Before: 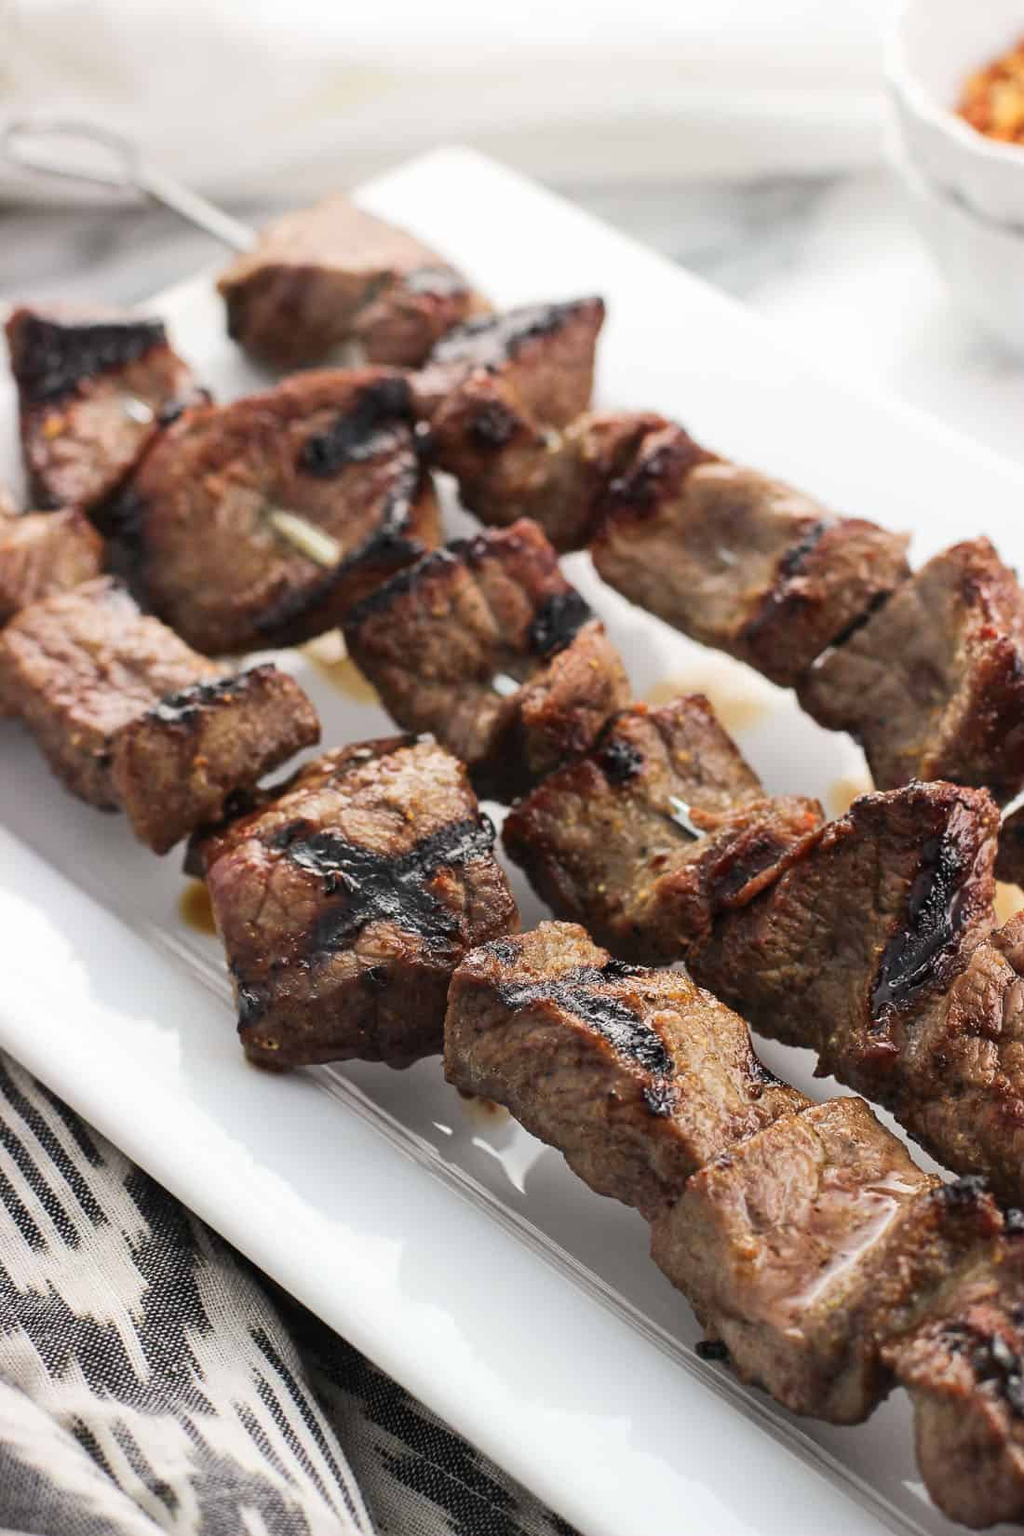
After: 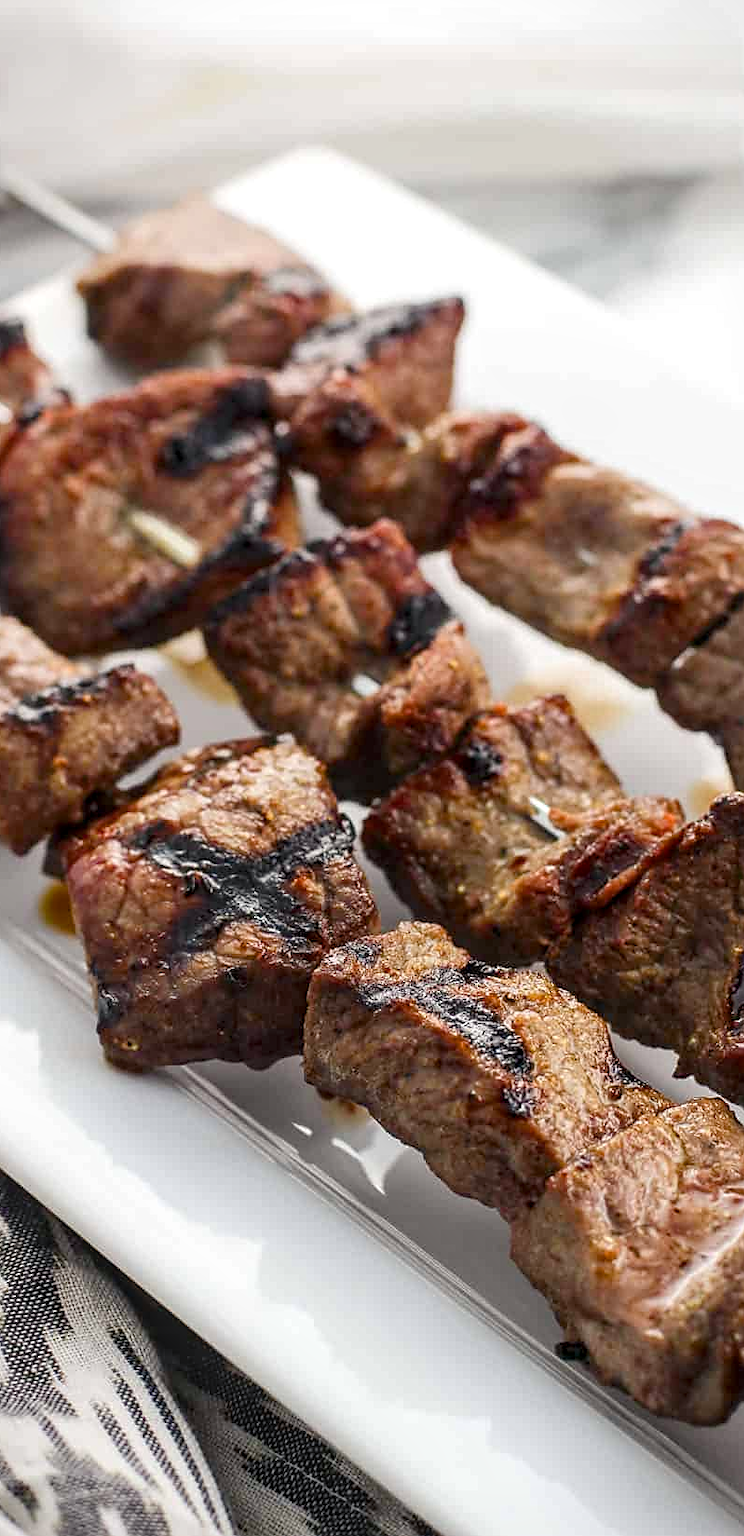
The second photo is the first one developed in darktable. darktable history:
local contrast: detail 130%
base curve: curves: ch0 [(0, 0) (0.989, 0.992)], preserve colors none
crop: left 13.808%, top 0%, right 13.5%
vignetting: fall-off start 96.59%, fall-off radius 101.27%, width/height ratio 0.609
color balance rgb: shadows lift › chroma 1.788%, shadows lift › hue 262.62°, perceptual saturation grading › global saturation 20%, perceptual saturation grading › highlights -25.768%, perceptual saturation grading › shadows 26.187%
sharpen: radius 1.876, amount 0.401, threshold 1.312
